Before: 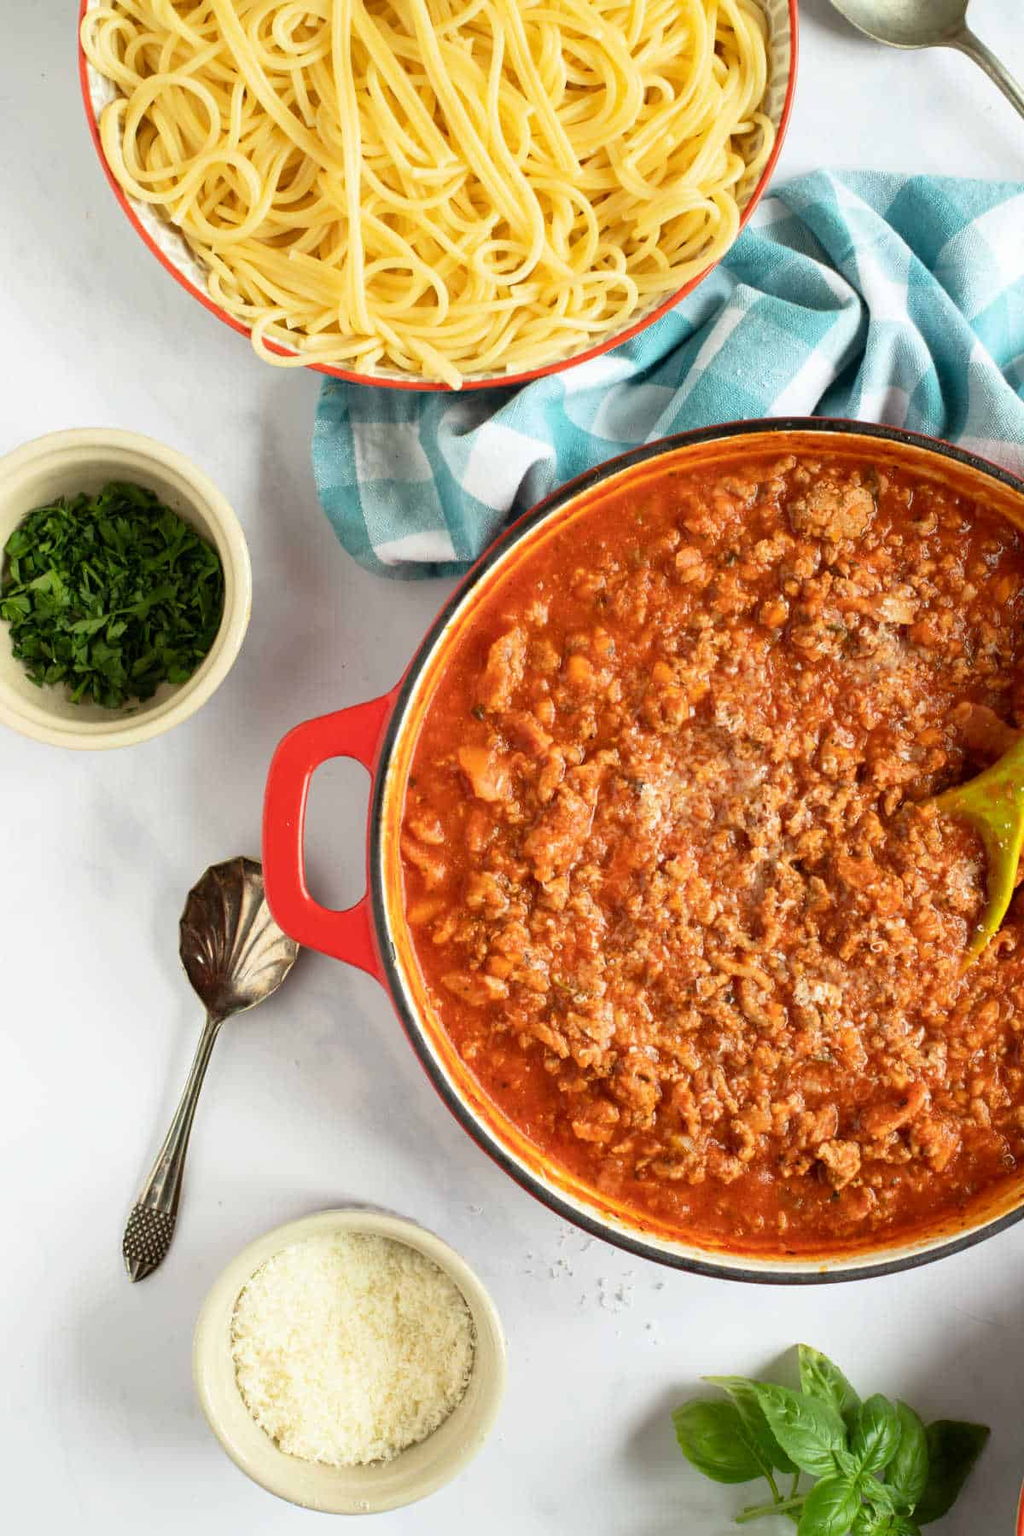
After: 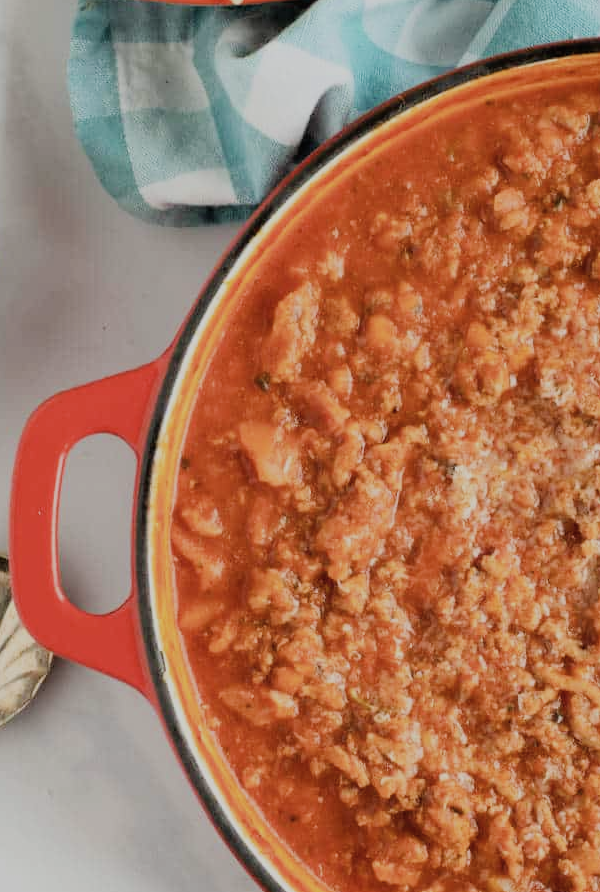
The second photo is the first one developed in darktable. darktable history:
filmic rgb: black relative exposure -6.96 EV, white relative exposure 5.64 EV, hardness 2.85
crop: left 24.895%, top 25.216%, right 25.099%, bottom 25.179%
contrast brightness saturation: saturation -0.15
